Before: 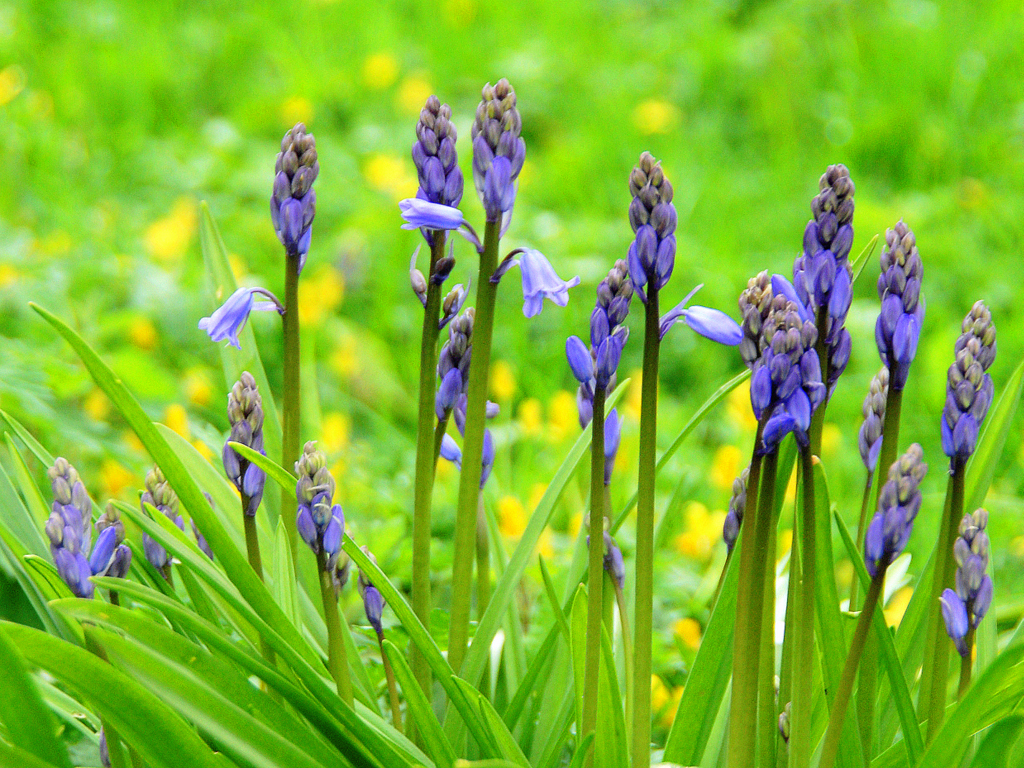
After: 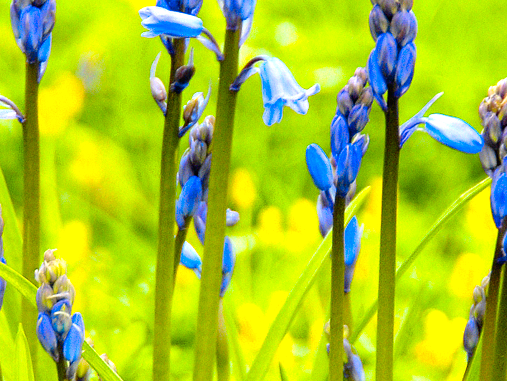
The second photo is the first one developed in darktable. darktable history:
crop: left 25.426%, top 25.014%, right 25.018%, bottom 25.363%
tone equalizer: -8 EV -0.426 EV, -7 EV -0.412 EV, -6 EV -0.333 EV, -5 EV -0.189 EV, -3 EV 0.194 EV, -2 EV 0.363 EV, -1 EV 0.399 EV, +0 EV 0.409 EV
color balance rgb: linear chroma grading › global chroma 15.511%, perceptual saturation grading › global saturation 14.569%, hue shift -10.73°
